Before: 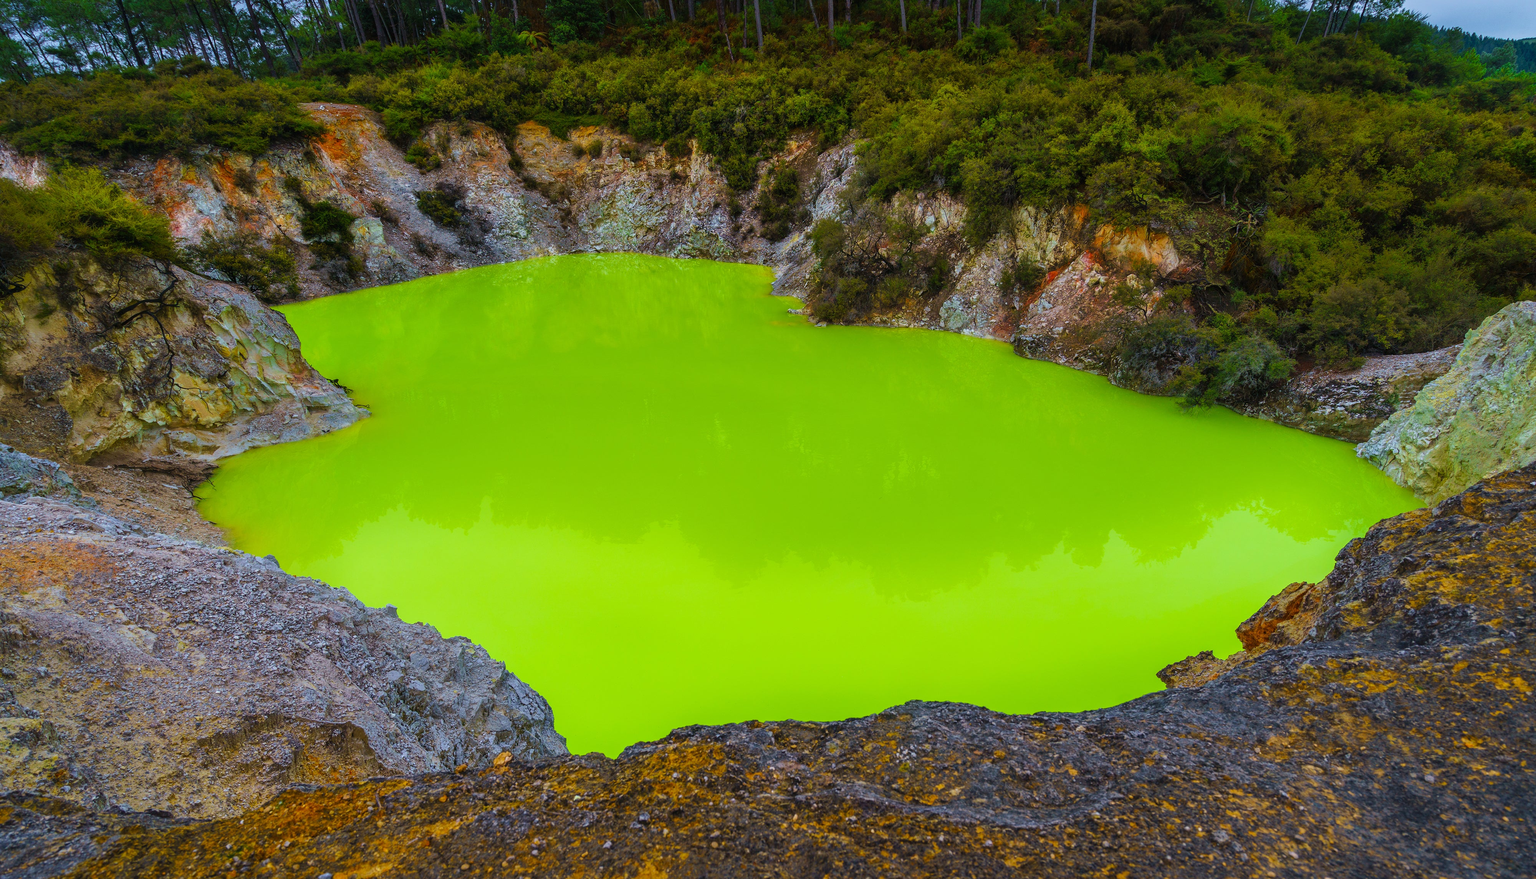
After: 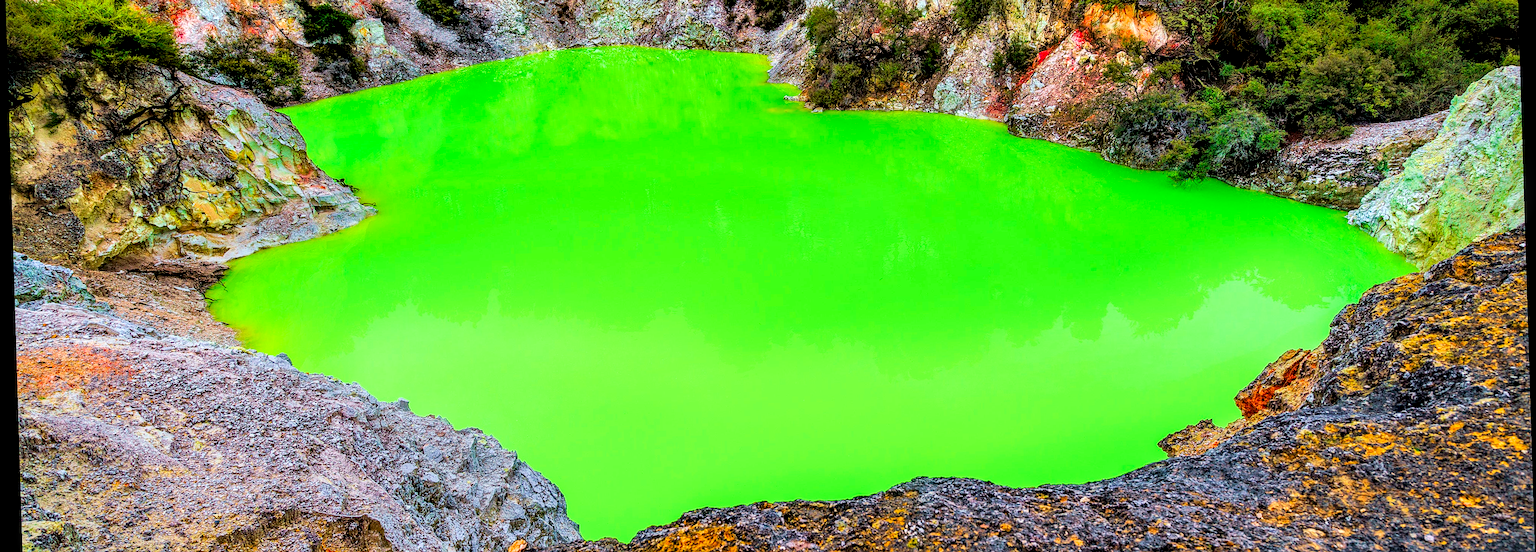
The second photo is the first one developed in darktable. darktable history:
crop and rotate: top 25.357%, bottom 13.942%
rotate and perspective: rotation -1.75°, automatic cropping off
exposure: black level correction 0.001, exposure 1.116 EV, compensate highlight preservation false
local contrast: detail 150%
color contrast: green-magenta contrast 1.73, blue-yellow contrast 1.15
sharpen: on, module defaults
filmic rgb: black relative exposure -5 EV, hardness 2.88, contrast 1.3, highlights saturation mix -30%
